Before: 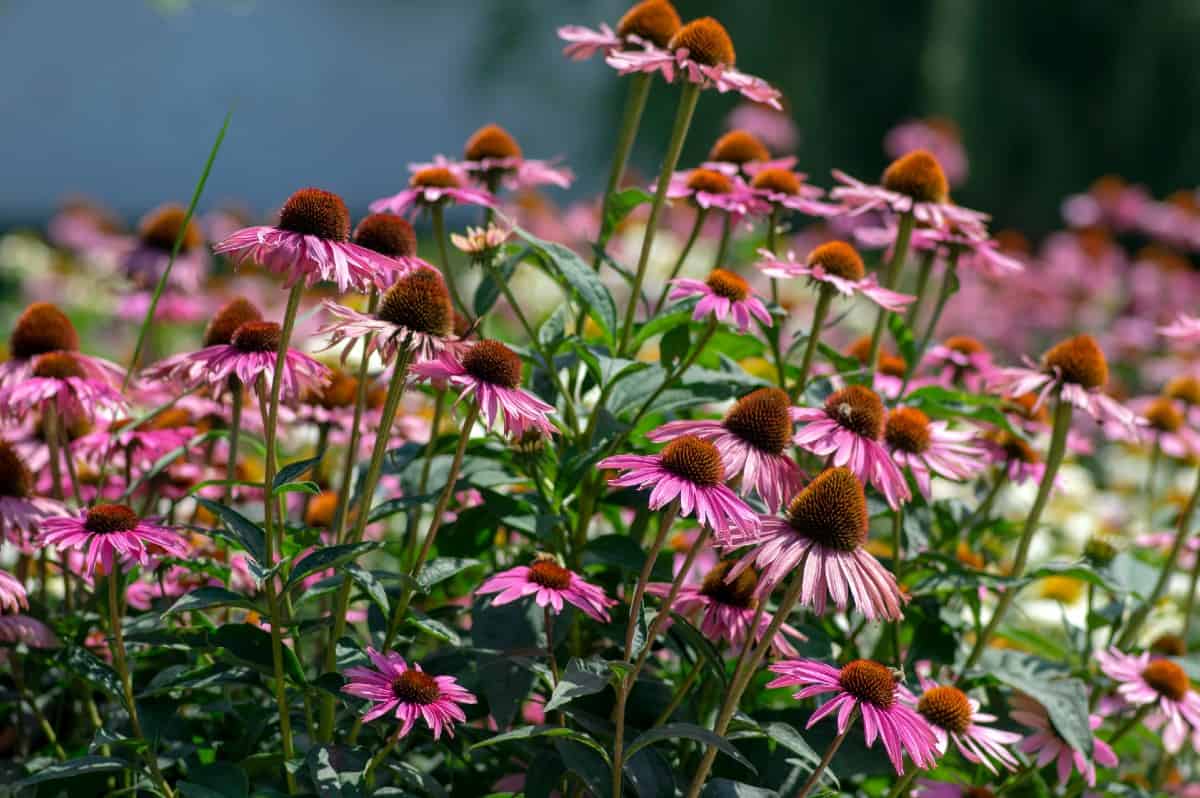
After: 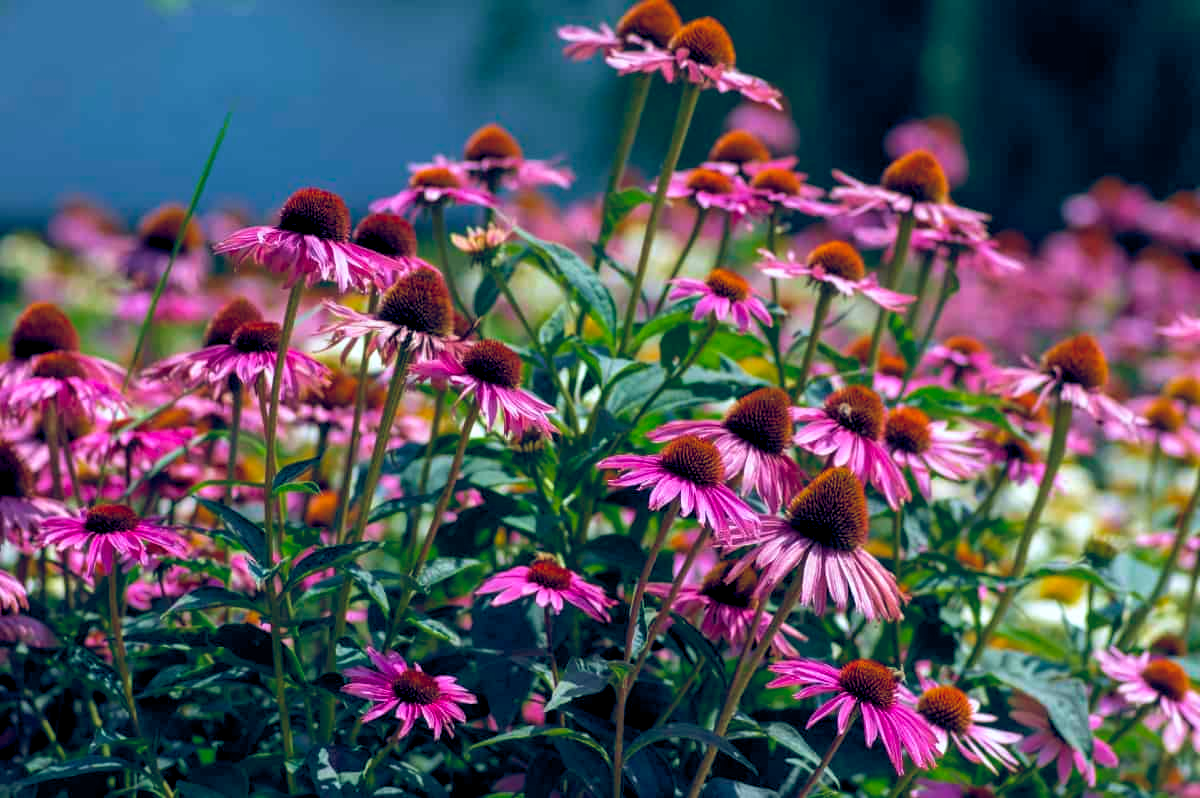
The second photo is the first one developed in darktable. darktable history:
velvia: on, module defaults
color balance rgb: global offset › luminance -0.301%, global offset › chroma 0.313%, global offset › hue 260.44°, perceptual saturation grading › global saturation 24.874%, global vibrance 20%
color correction: highlights a* -0.848, highlights b* -8.58
